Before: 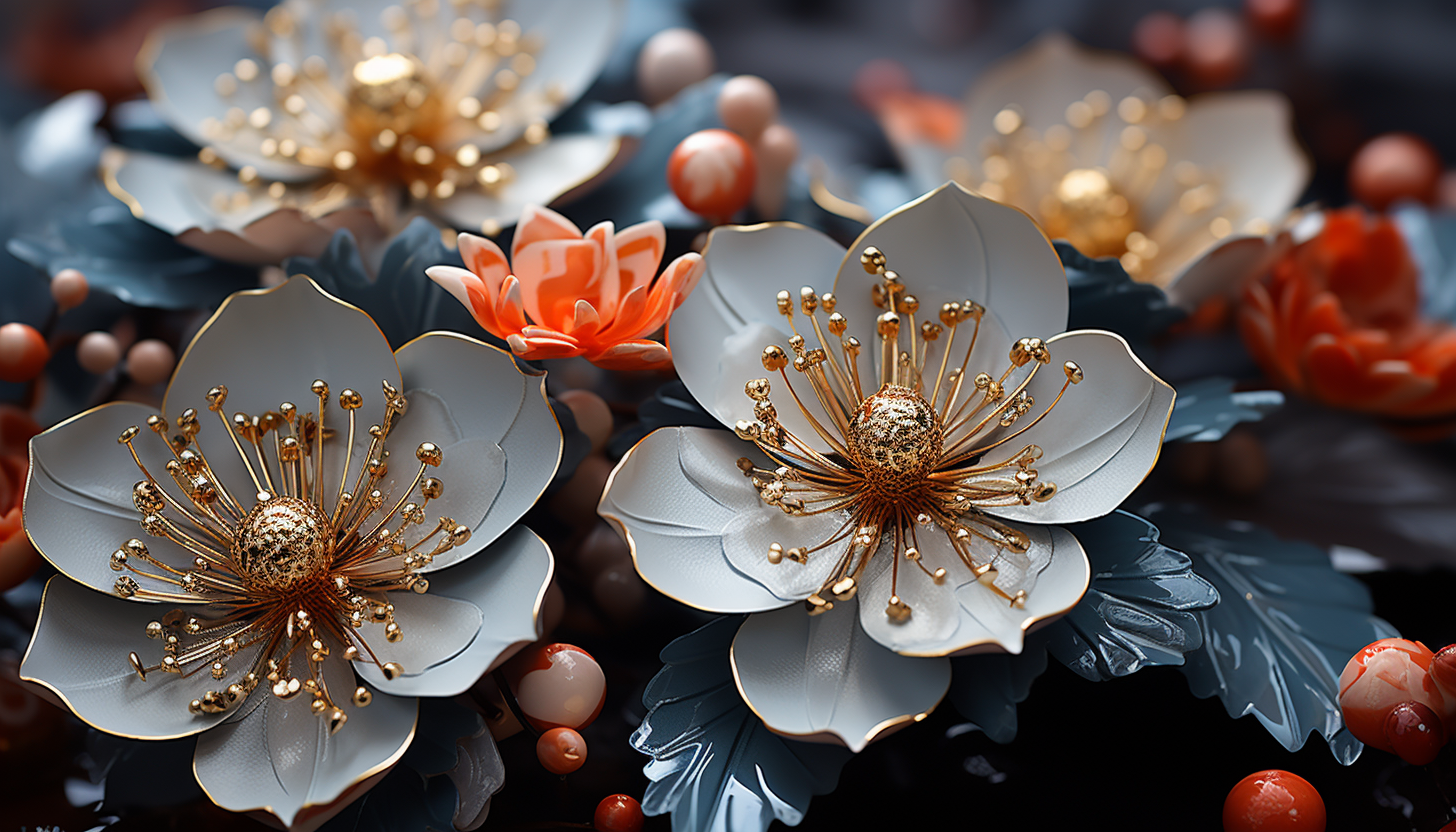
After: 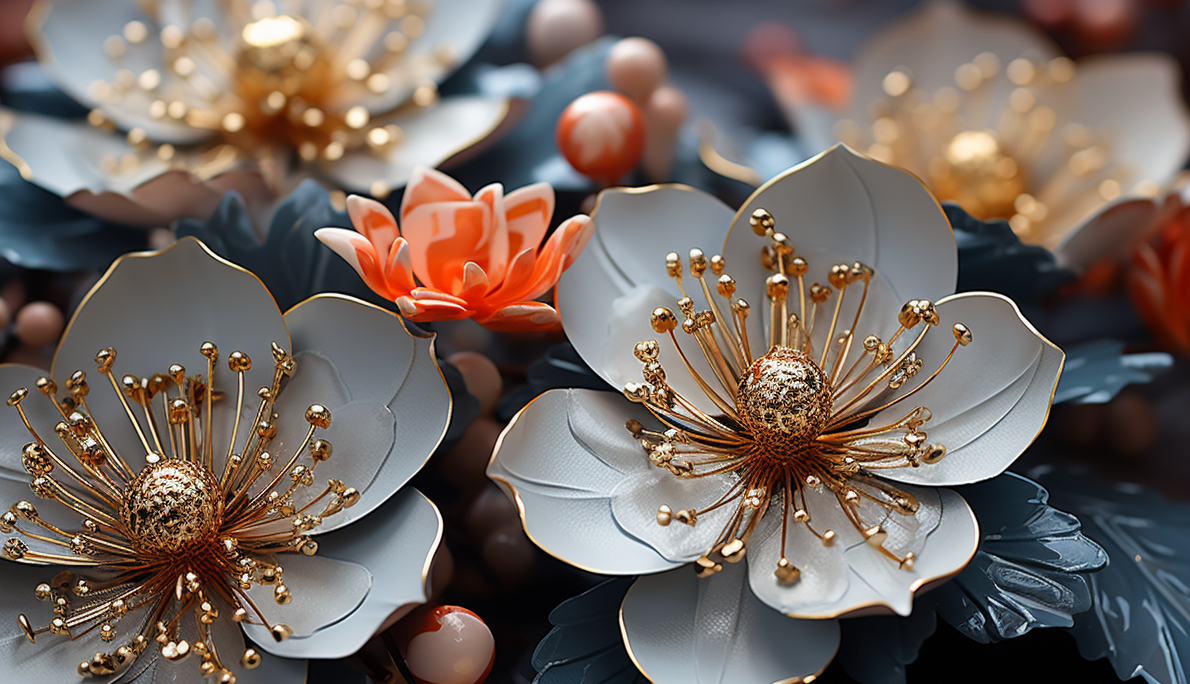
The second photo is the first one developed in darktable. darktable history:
crop and rotate: left 7.625%, top 4.609%, right 10.602%, bottom 13.15%
